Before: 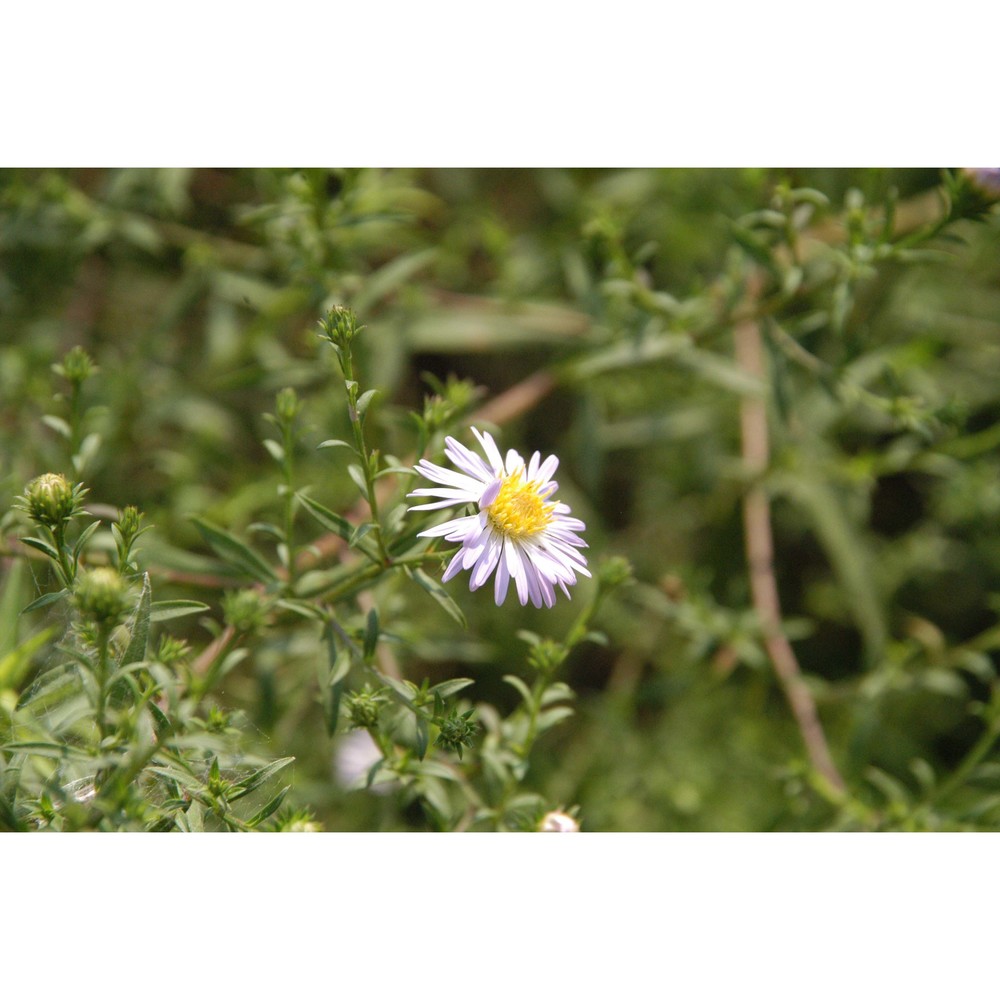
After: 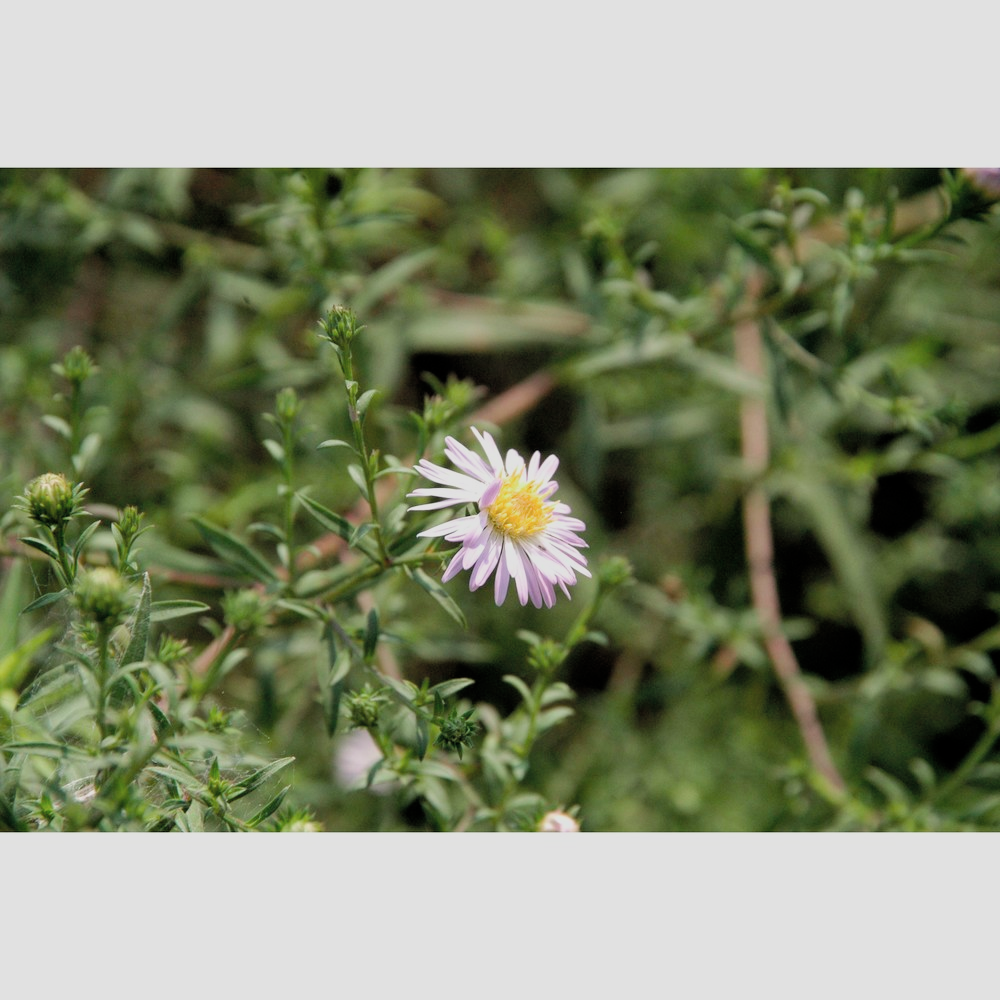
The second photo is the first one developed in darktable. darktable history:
color contrast: blue-yellow contrast 0.62
filmic rgb: black relative exposure -7.75 EV, white relative exposure 4.4 EV, threshold 3 EV, target black luminance 0%, hardness 3.76, latitude 50.51%, contrast 1.074, highlights saturation mix 10%, shadows ↔ highlights balance -0.22%, color science v4 (2020), enable highlight reconstruction true
